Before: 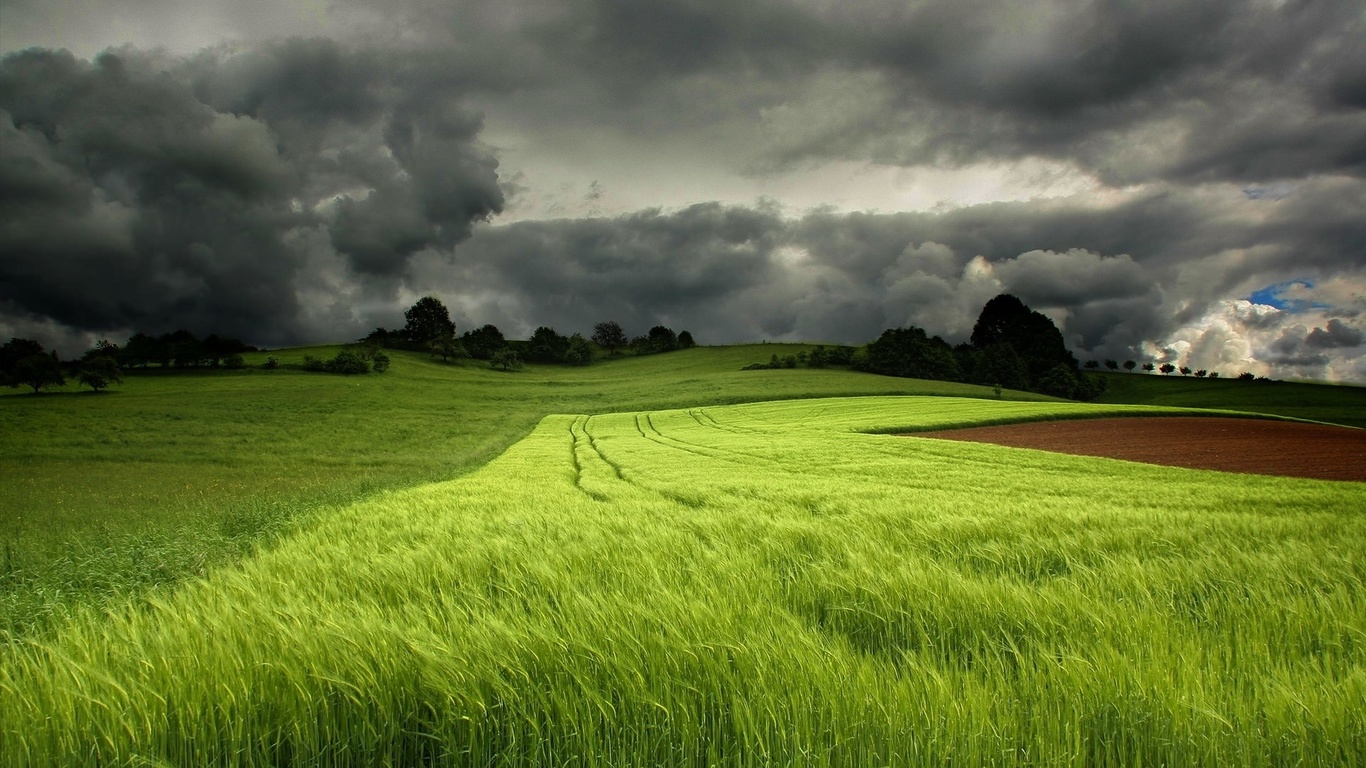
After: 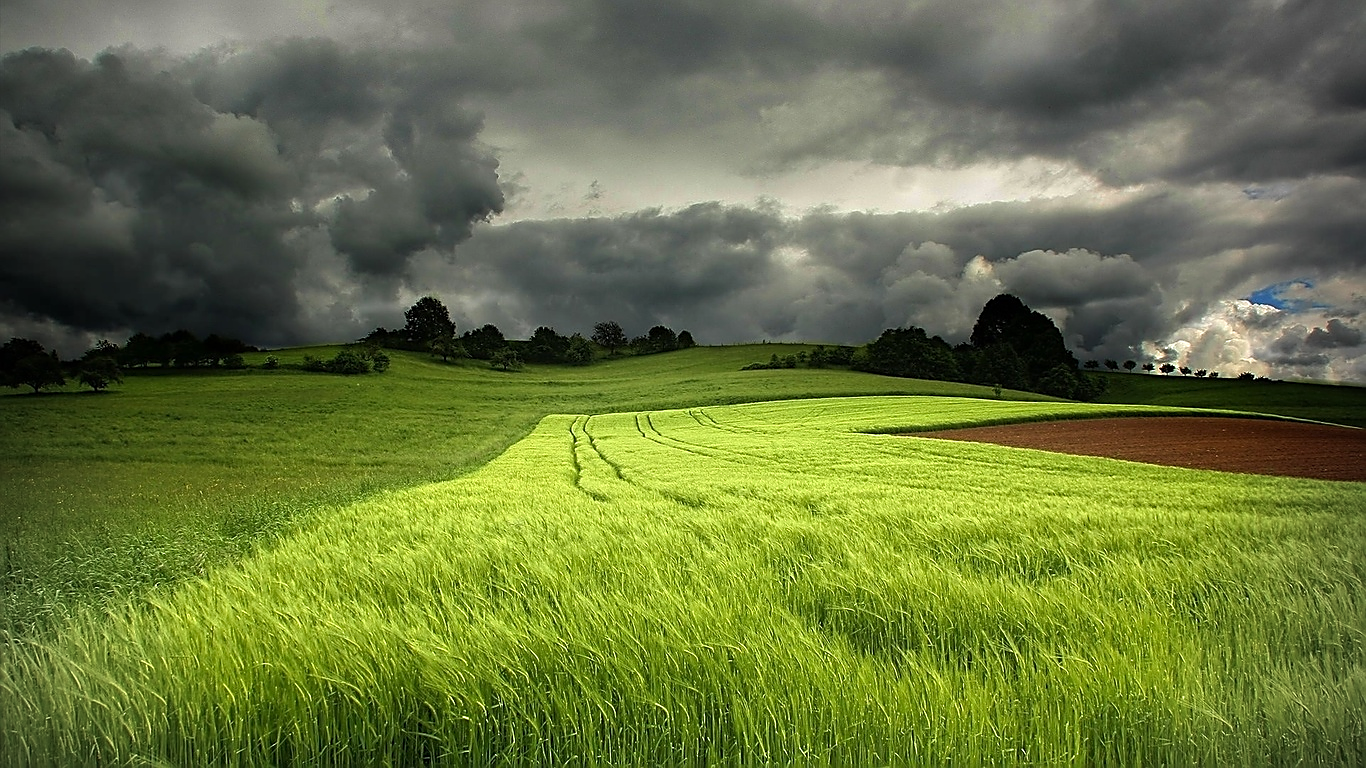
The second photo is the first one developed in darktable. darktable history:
exposure: exposure 0.201 EV, compensate highlight preservation false
vignetting: brightness -0.575, unbound false
sharpen: radius 1.416, amount 1.237, threshold 0.8
